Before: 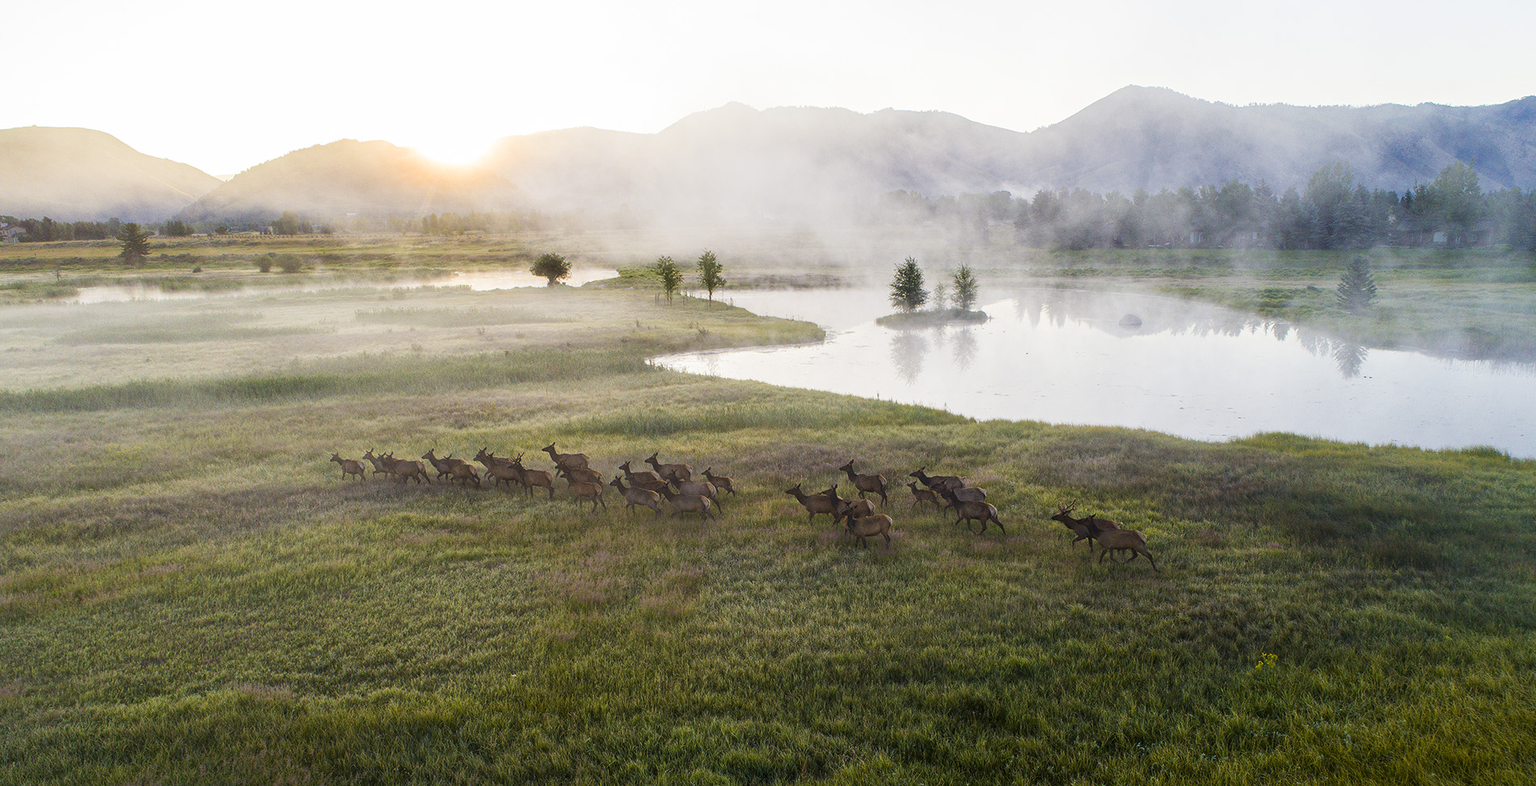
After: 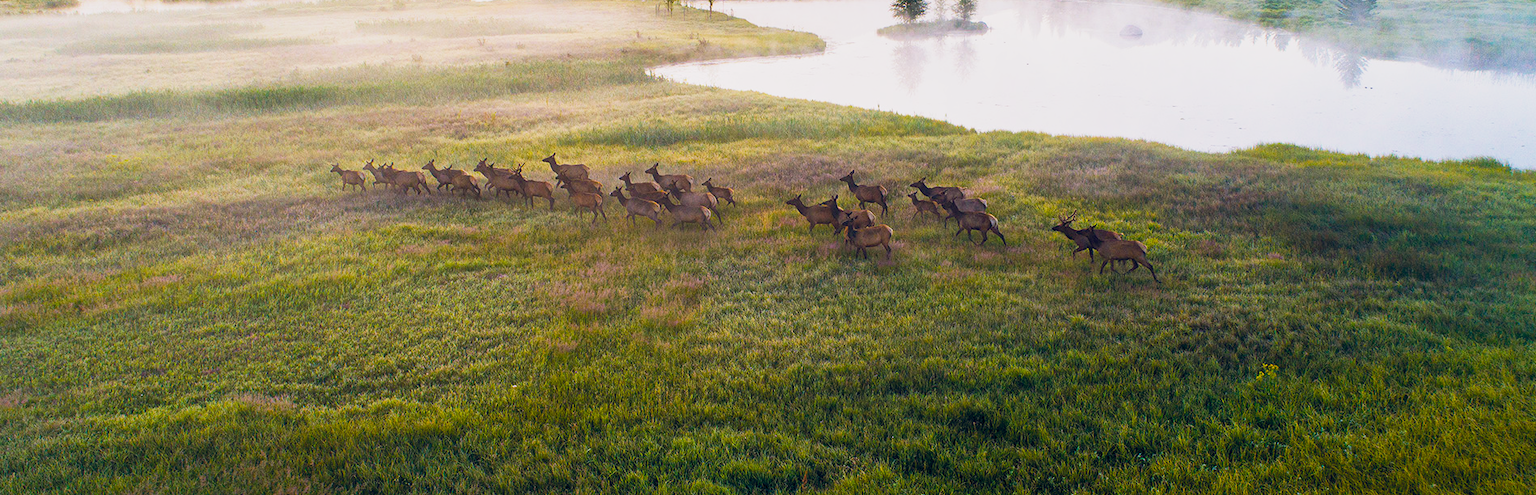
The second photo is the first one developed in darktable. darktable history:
exposure: exposure -0.045 EV, compensate highlight preservation false
crop and rotate: top 36.905%
base curve: curves: ch0 [(0, 0) (0.088, 0.125) (0.176, 0.251) (0.354, 0.501) (0.613, 0.749) (1, 0.877)], preserve colors none
color balance rgb: highlights gain › chroma 1.431%, highlights gain › hue 308.63°, global offset › chroma 0.095%, global offset › hue 252.77°, linear chroma grading › shadows -8.412%, linear chroma grading › global chroma 9.739%, perceptual saturation grading › global saturation 19.418%, global vibrance 20%
